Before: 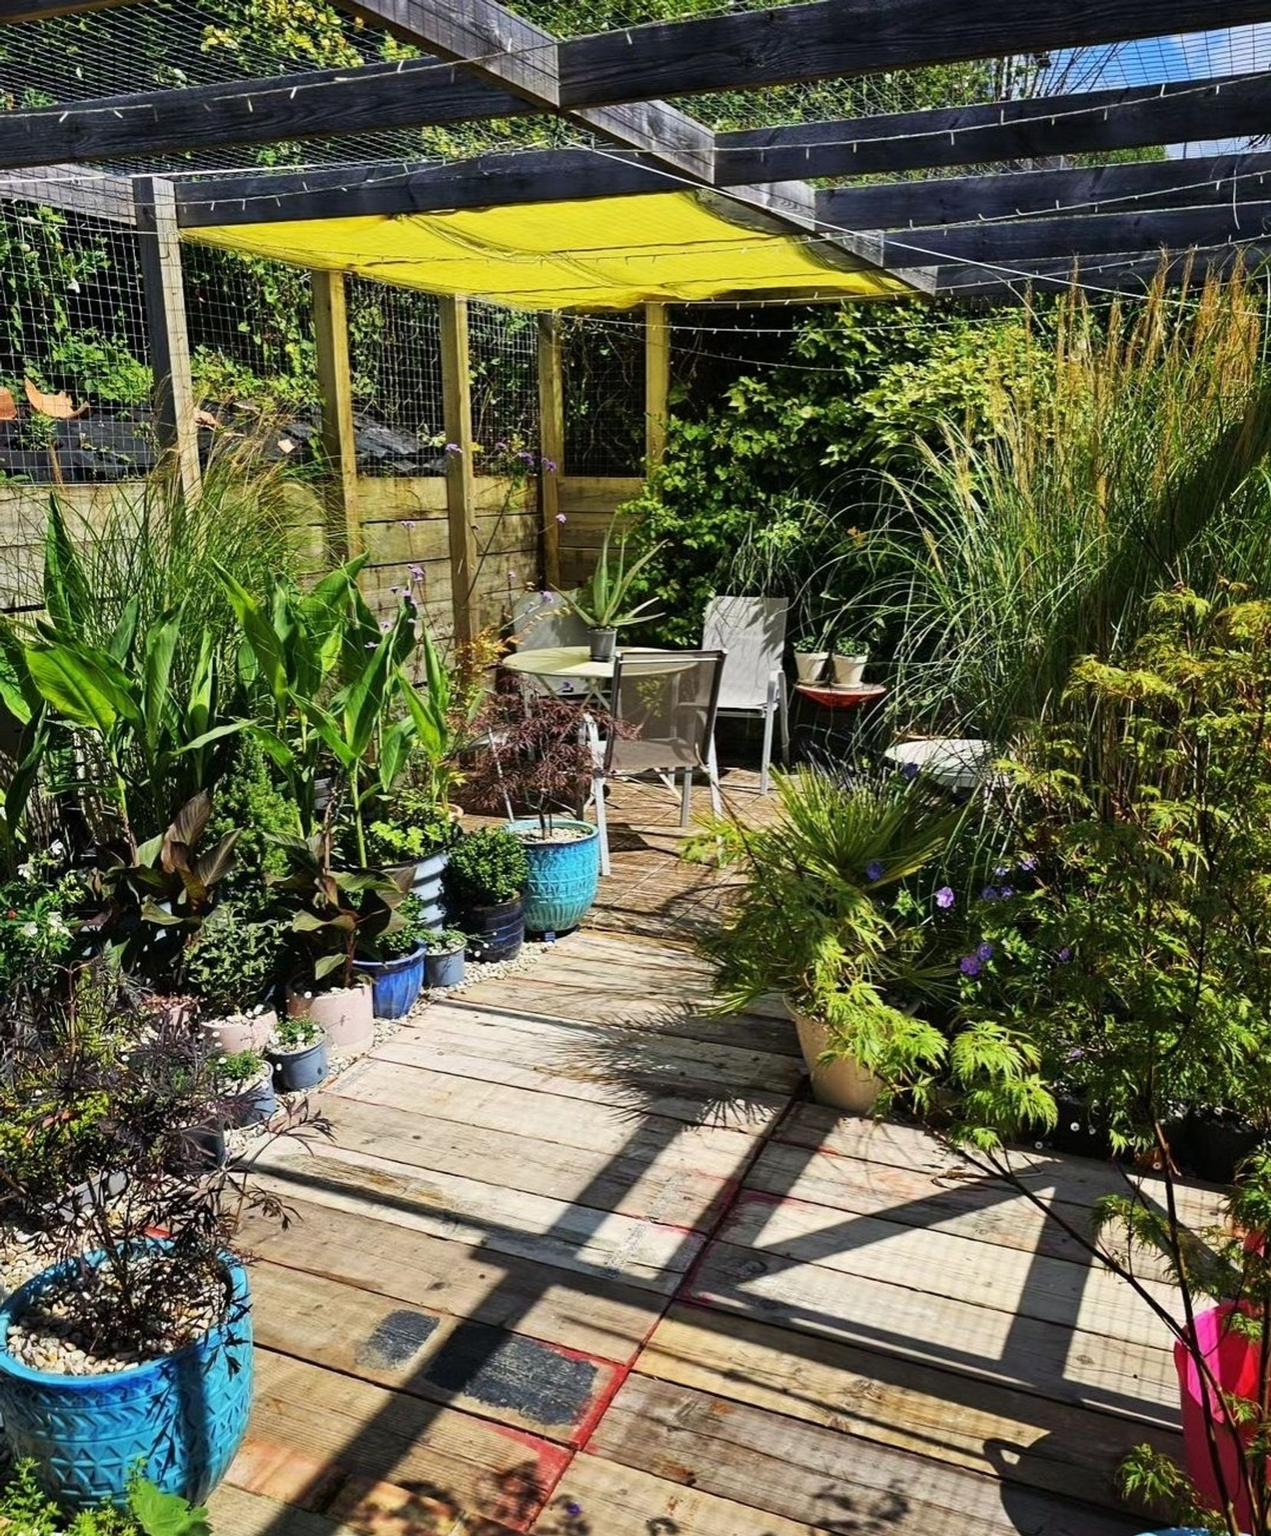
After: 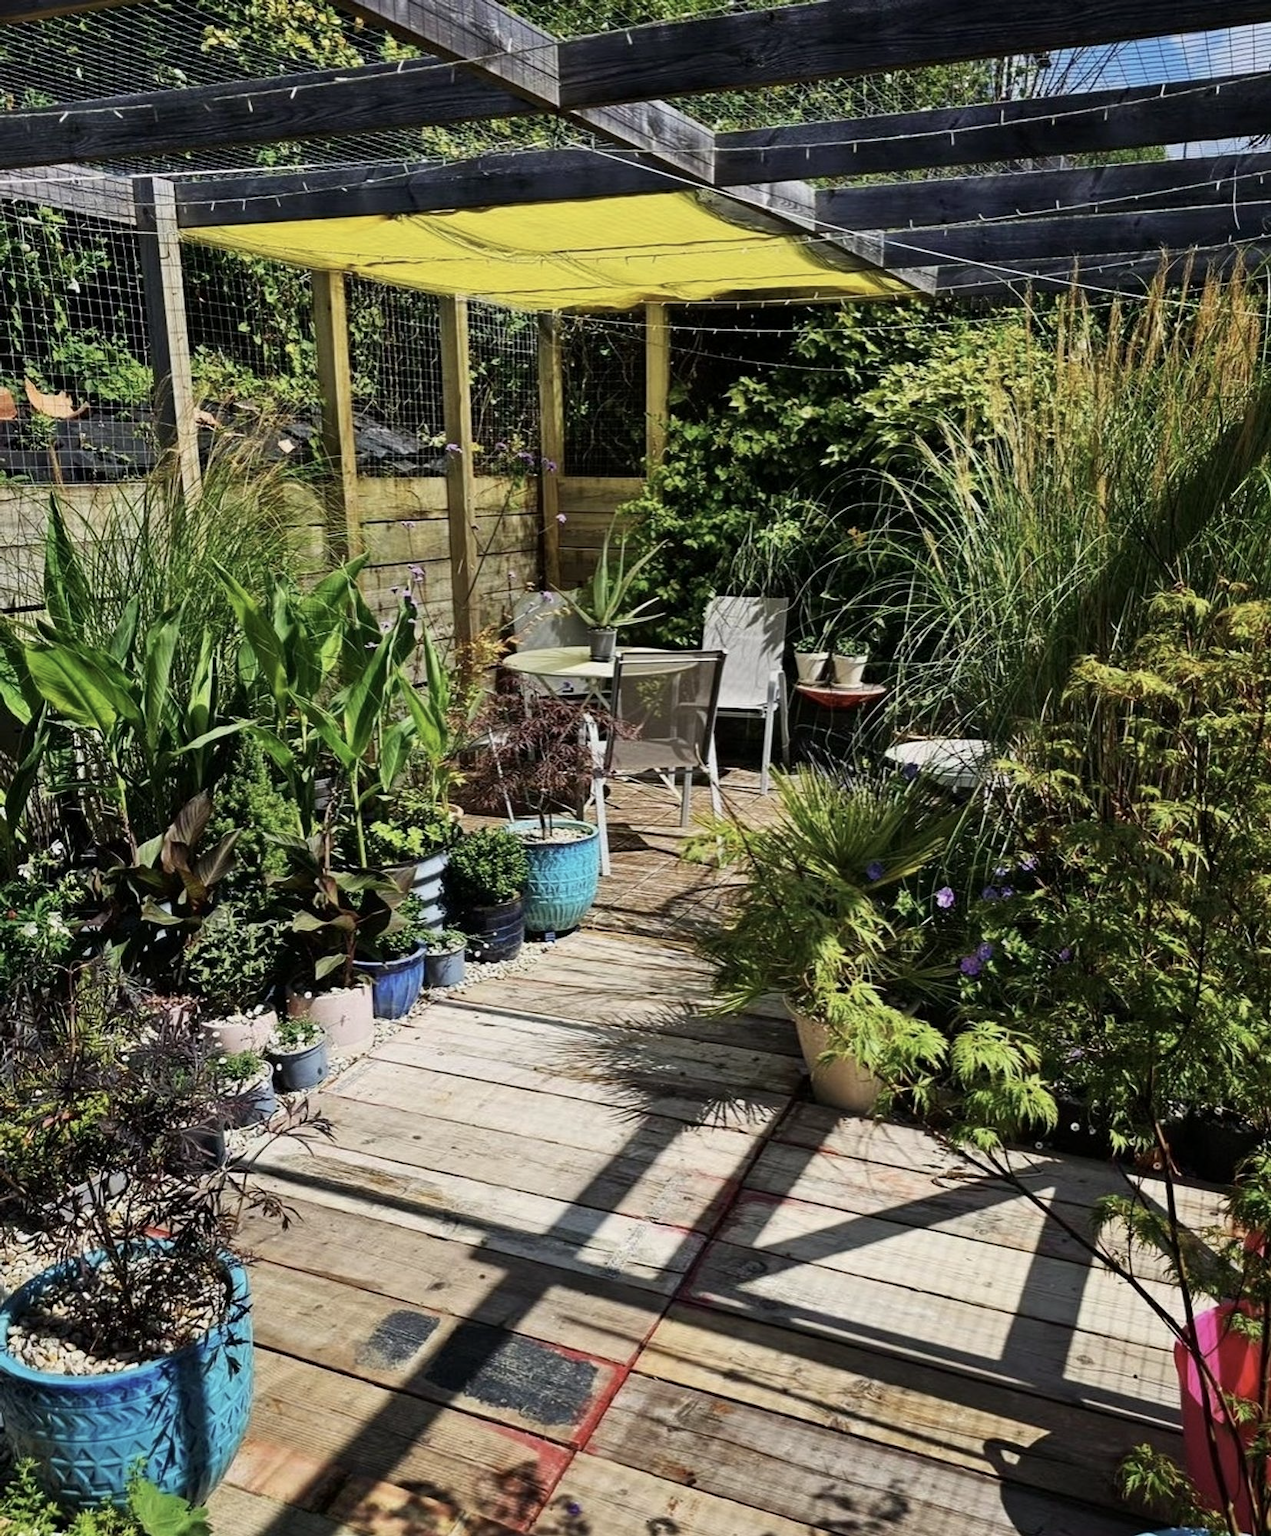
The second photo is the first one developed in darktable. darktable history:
exposure: black level correction 0.001, exposure -0.121 EV, compensate highlight preservation false
contrast brightness saturation: contrast 0.064, brightness -0.005, saturation -0.228
